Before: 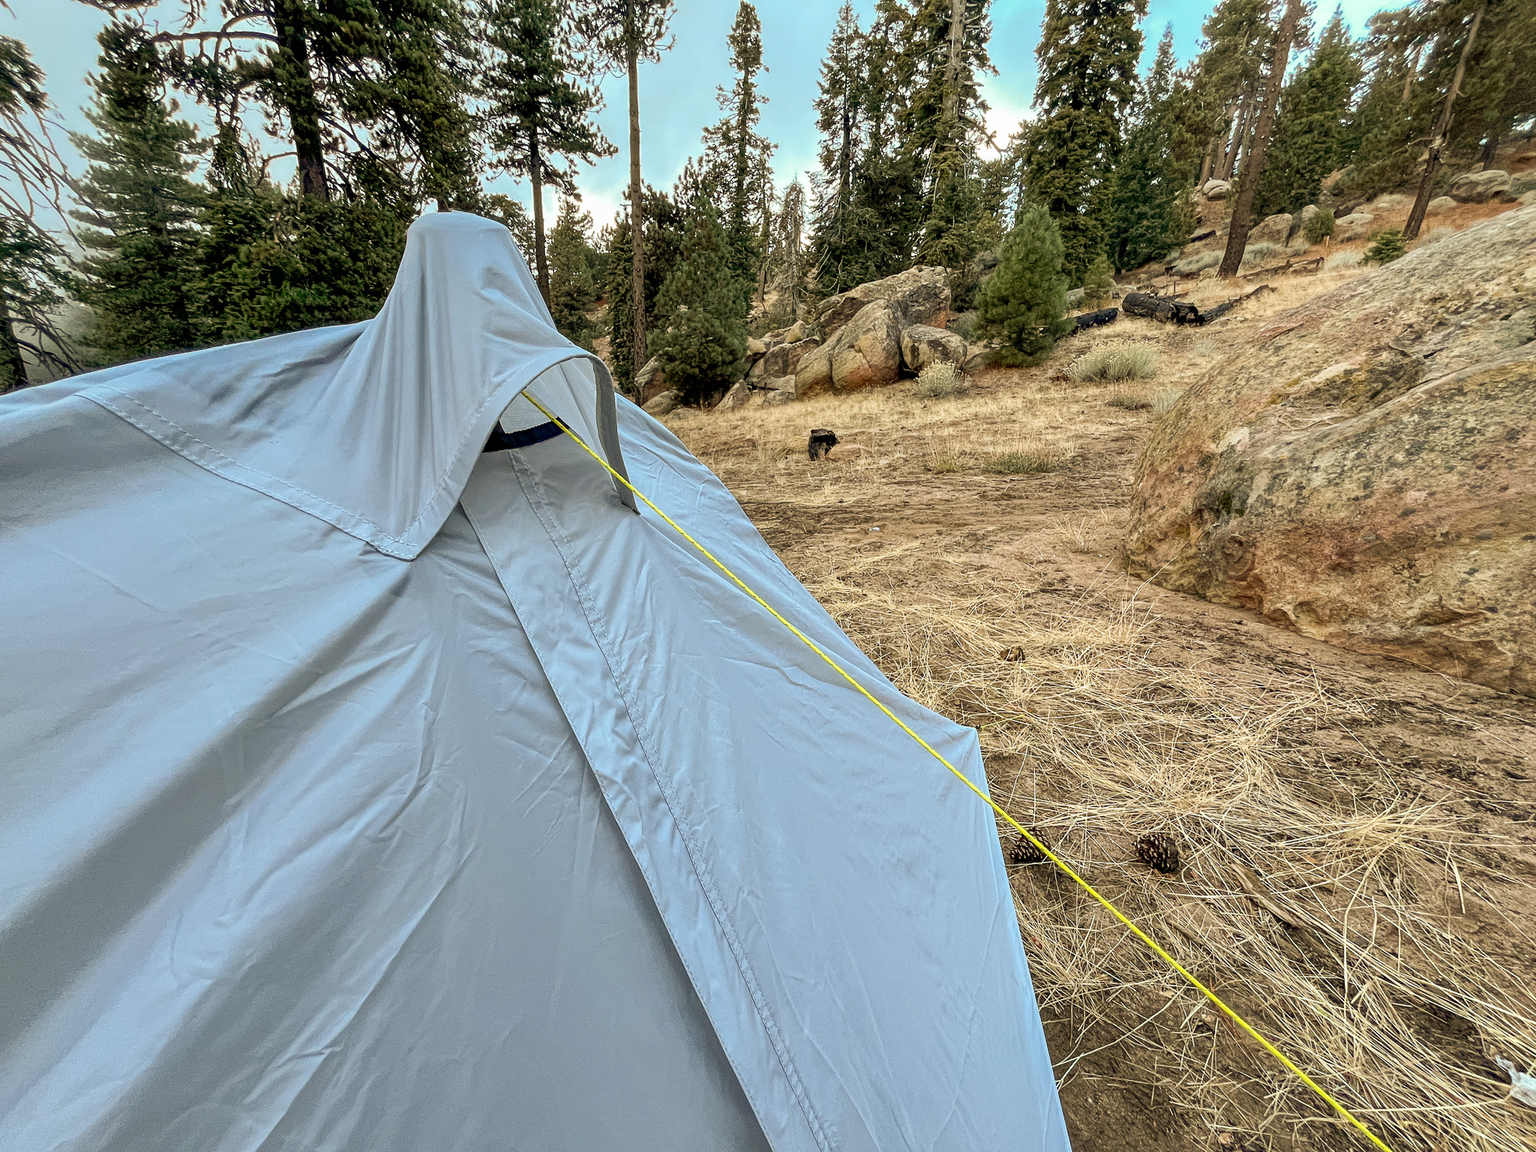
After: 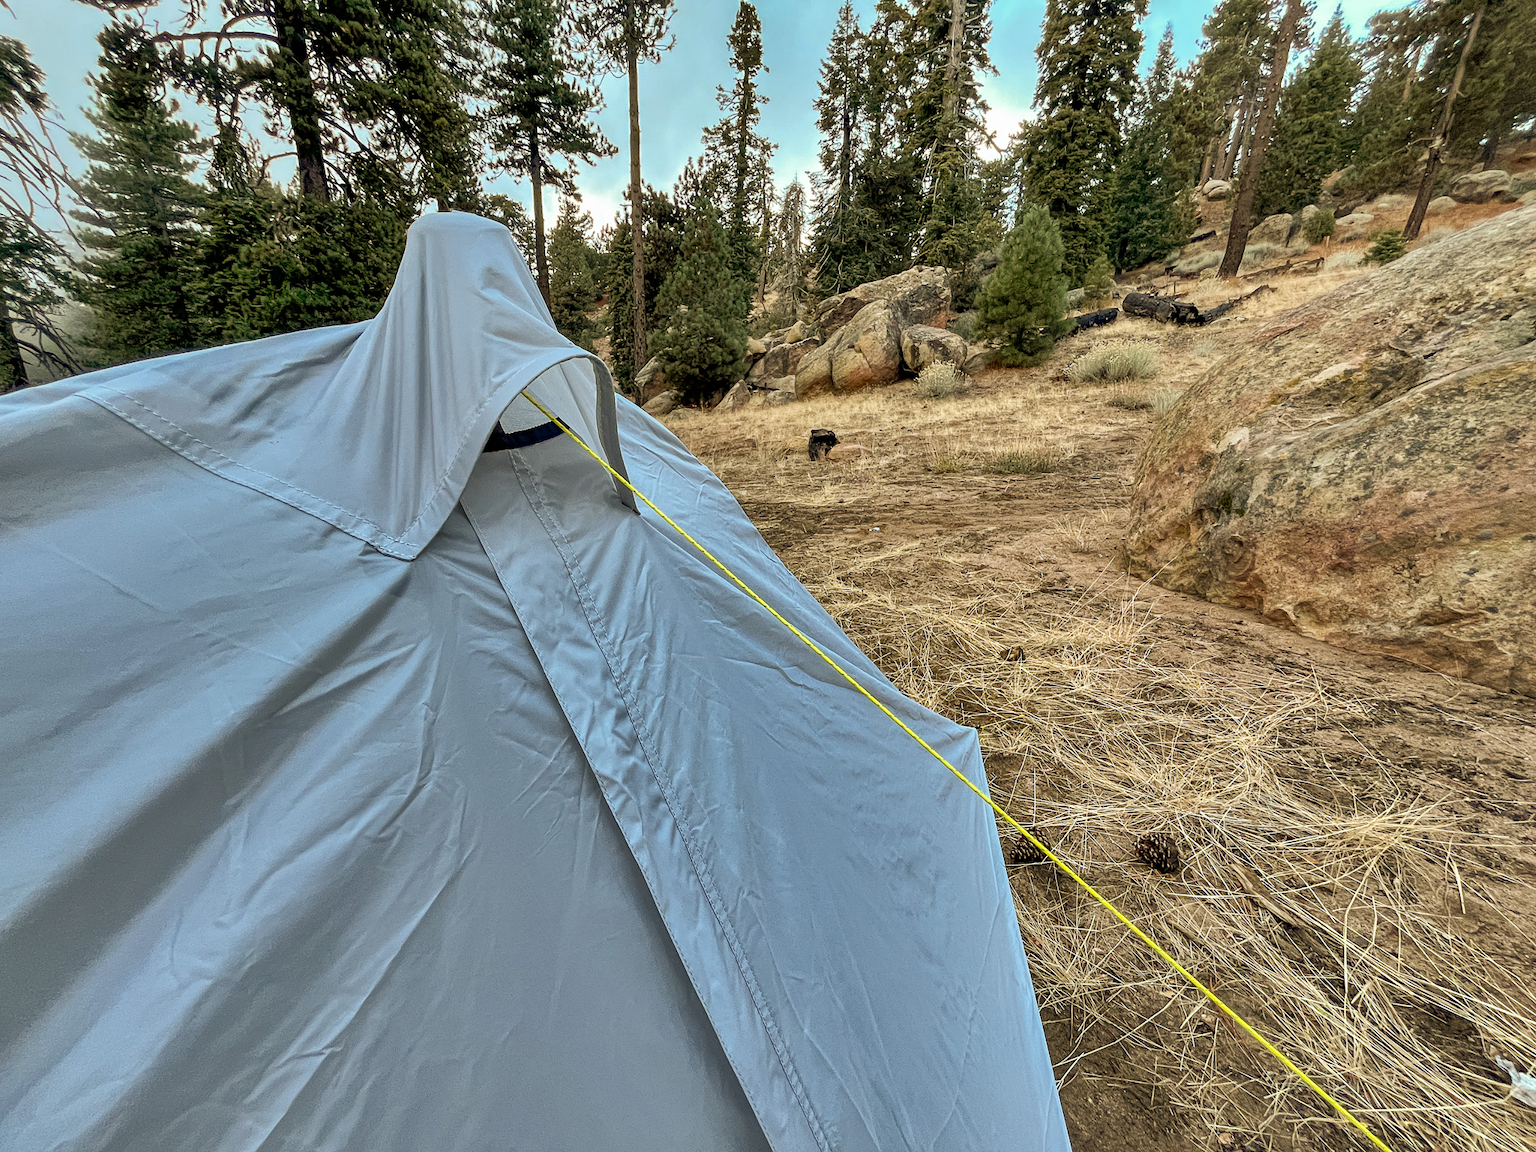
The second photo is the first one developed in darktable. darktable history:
shadows and highlights: shadows 24.64, highlights -79.33, soften with gaussian
